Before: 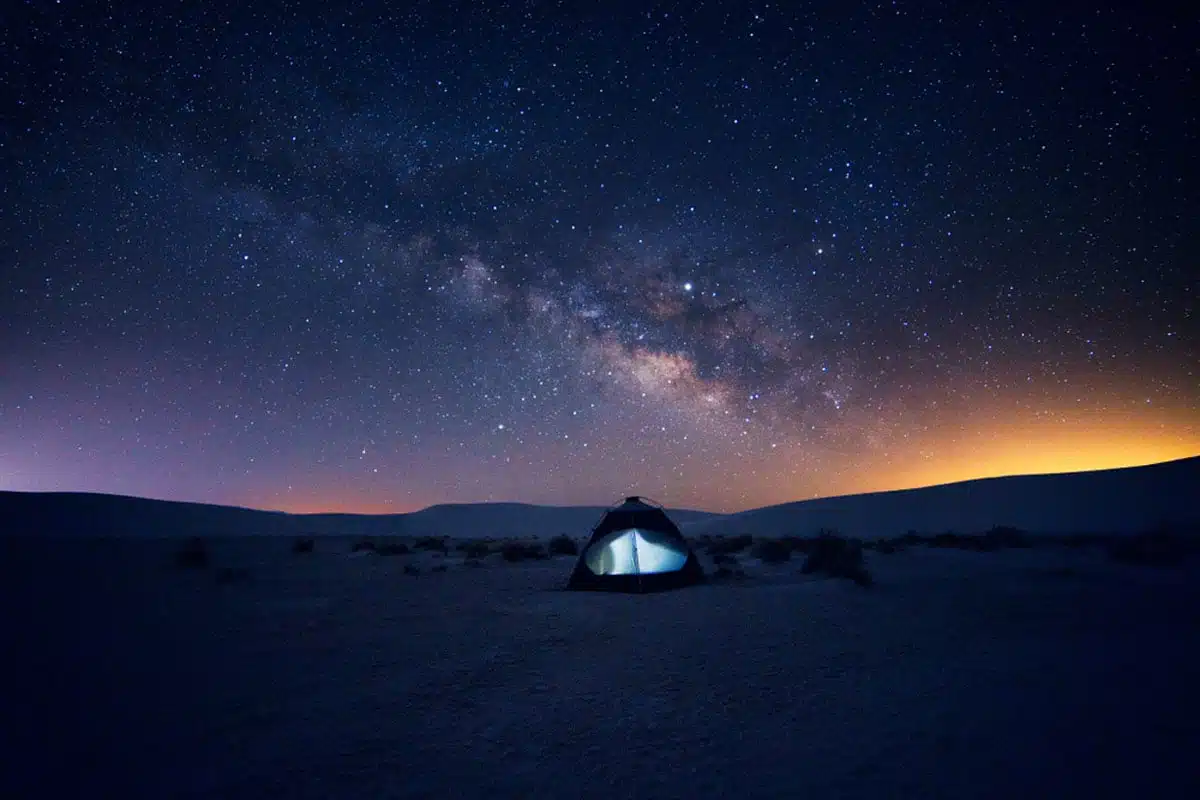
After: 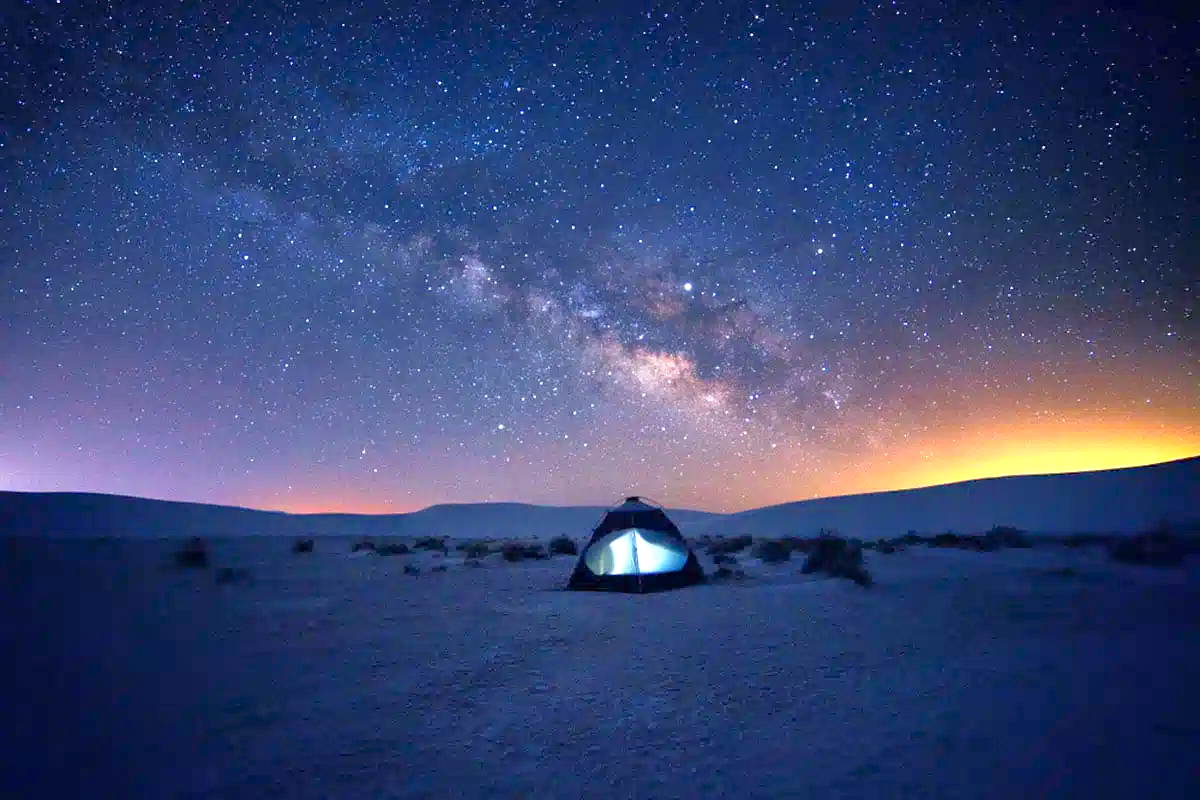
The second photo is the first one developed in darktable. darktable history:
exposure: exposure 0.942 EV, compensate exposure bias true, compensate highlight preservation false
tone equalizer: -7 EV 0.142 EV, -6 EV 0.584 EV, -5 EV 1.18 EV, -4 EV 1.35 EV, -3 EV 1.16 EV, -2 EV 0.6 EV, -1 EV 0.163 EV
